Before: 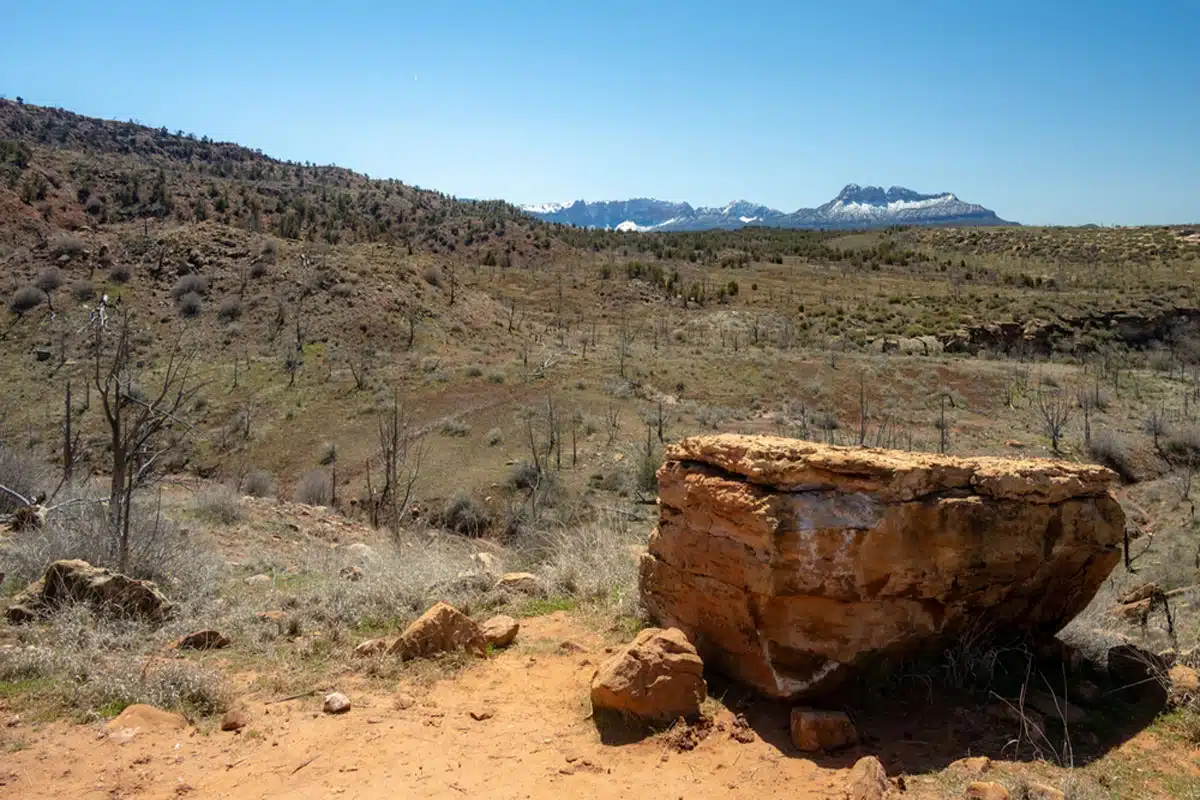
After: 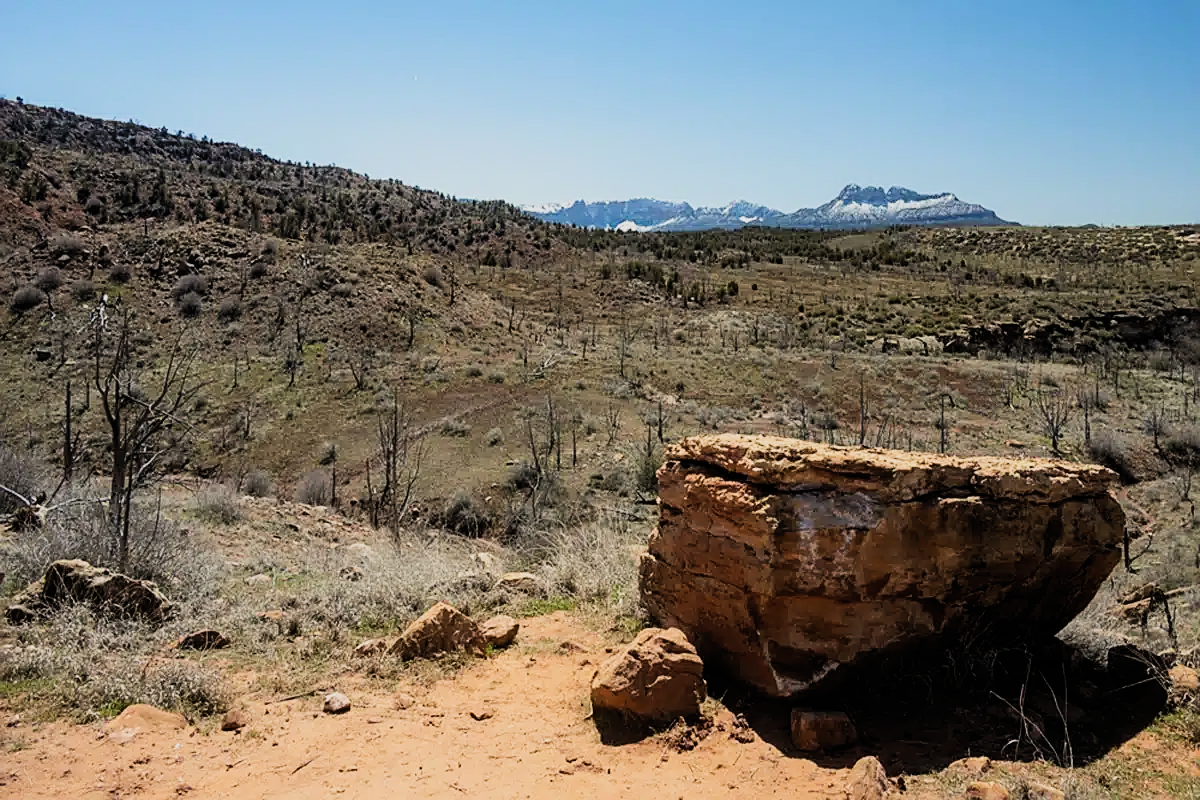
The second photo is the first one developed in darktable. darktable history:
sharpen: on, module defaults
filmic rgb: black relative exposure -7.96 EV, white relative exposure 4.06 EV, hardness 4.14, contrast 1.373, preserve chrominance RGB euclidean norm, color science v5 (2021), contrast in shadows safe, contrast in highlights safe
